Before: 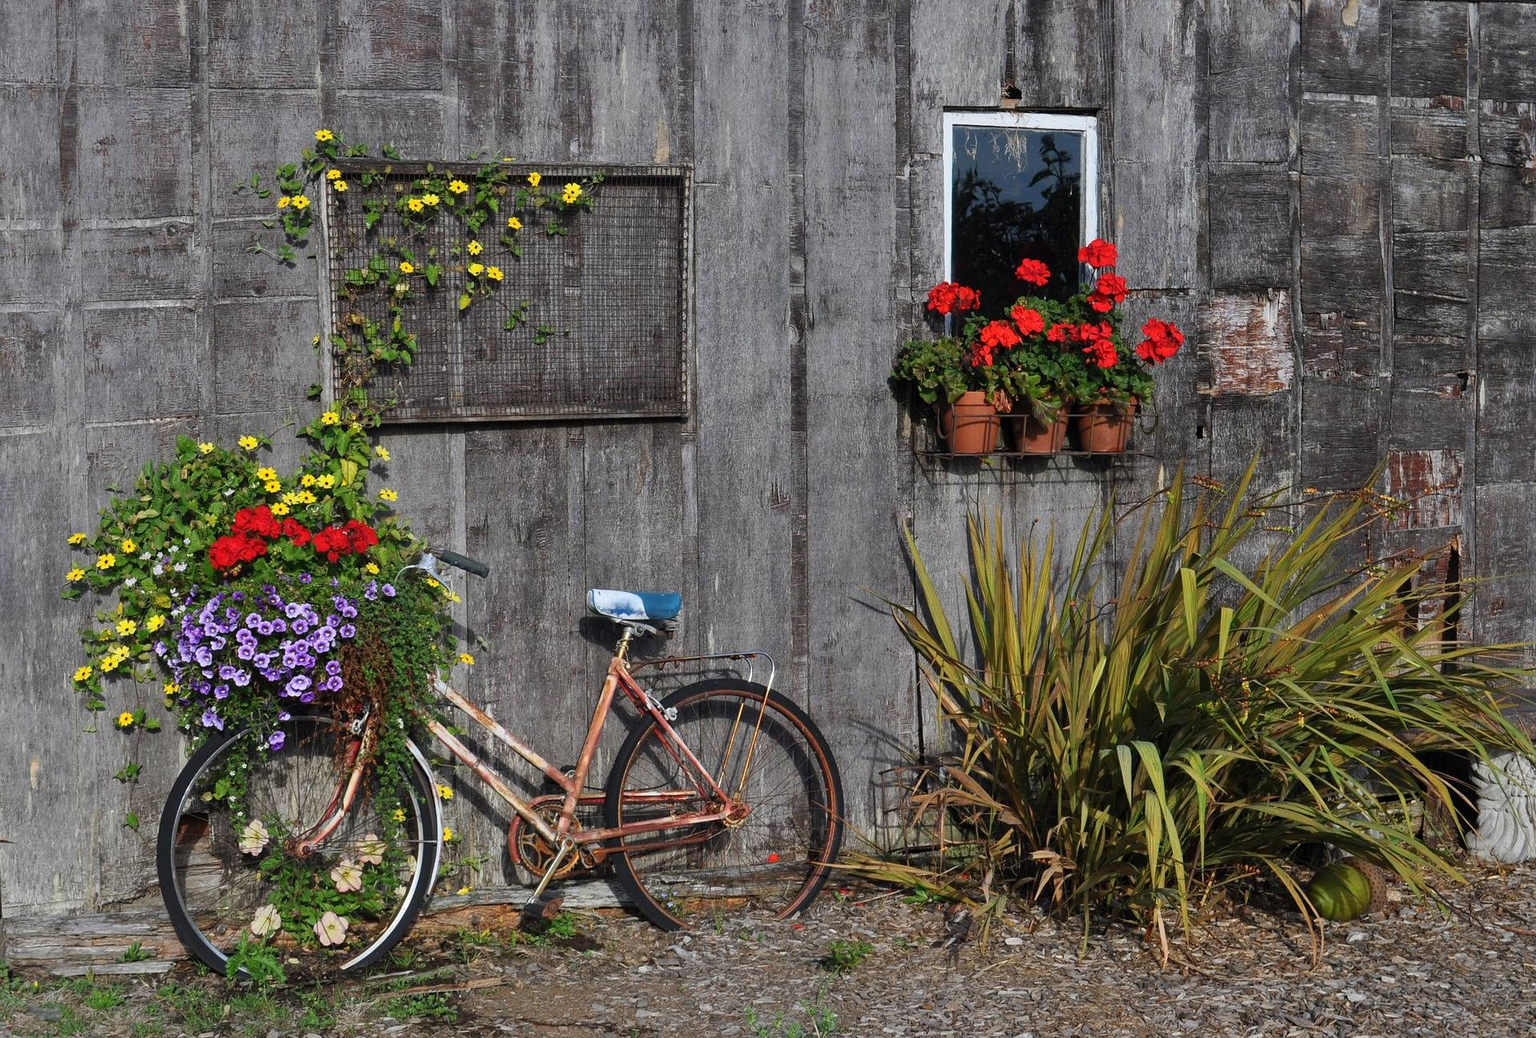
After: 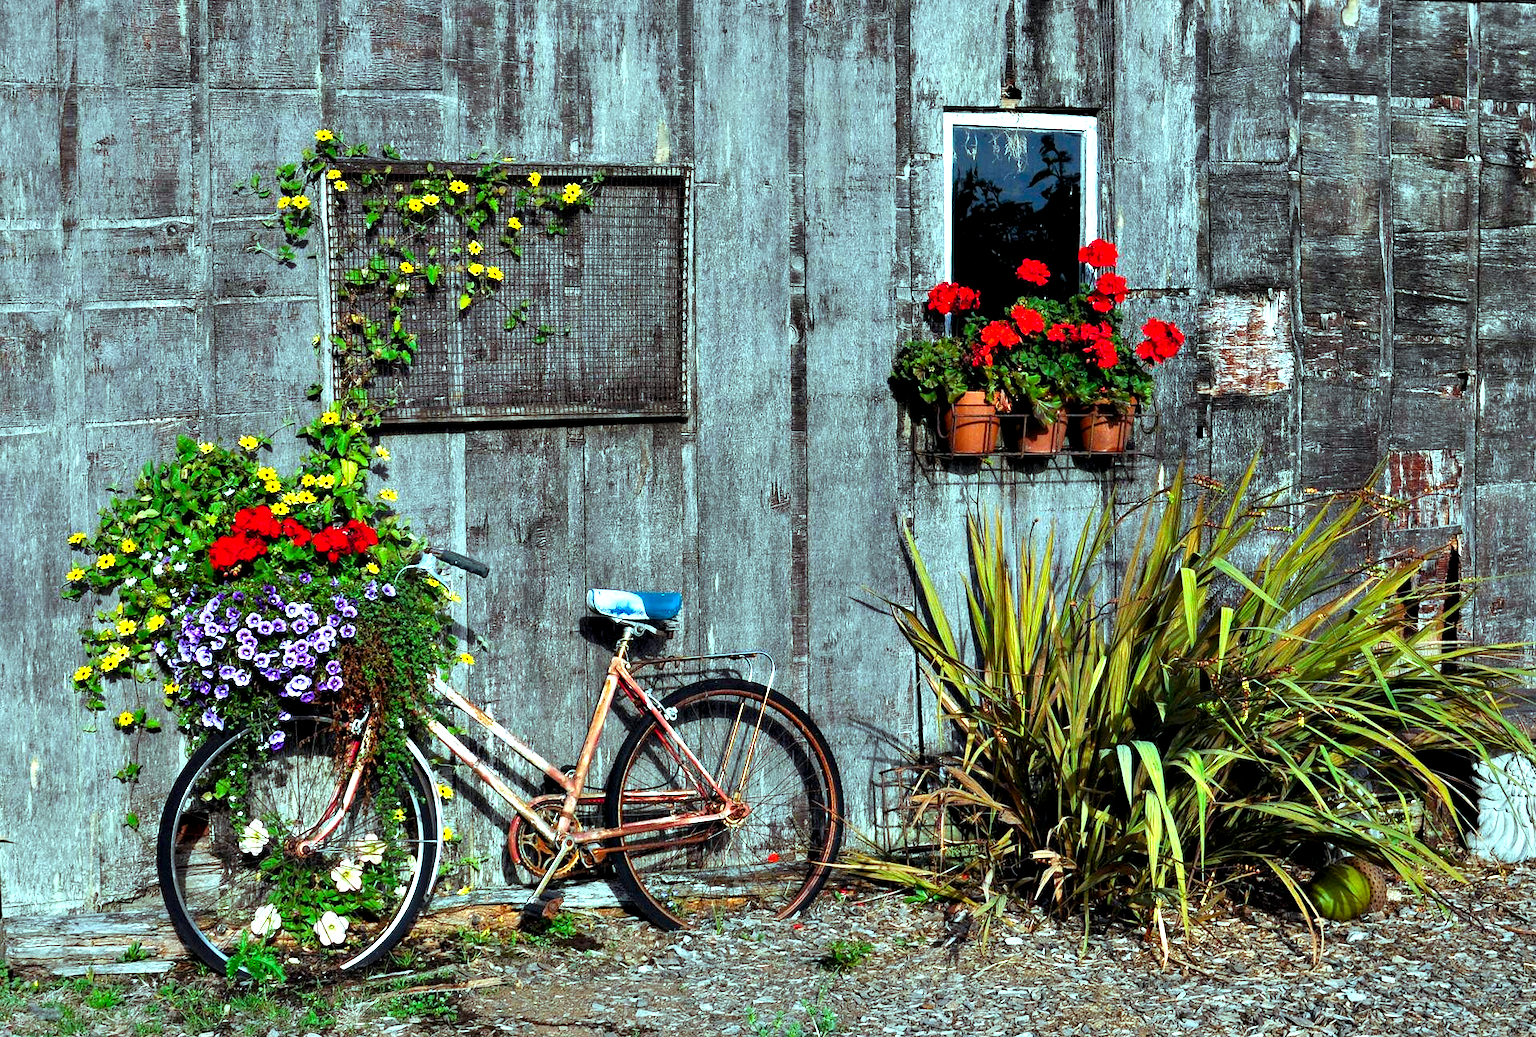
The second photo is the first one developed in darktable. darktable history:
contrast equalizer: y [[0.6 ×6], [0.55 ×6], [0 ×6], [0 ×6], [0 ×6]]
color balance rgb: highlights gain › chroma 4.046%, highlights gain › hue 200.08°, perceptual saturation grading › global saturation 30.57%, global vibrance -22.971%
exposure: black level correction 0, exposure 0.699 EV, compensate highlight preservation false
